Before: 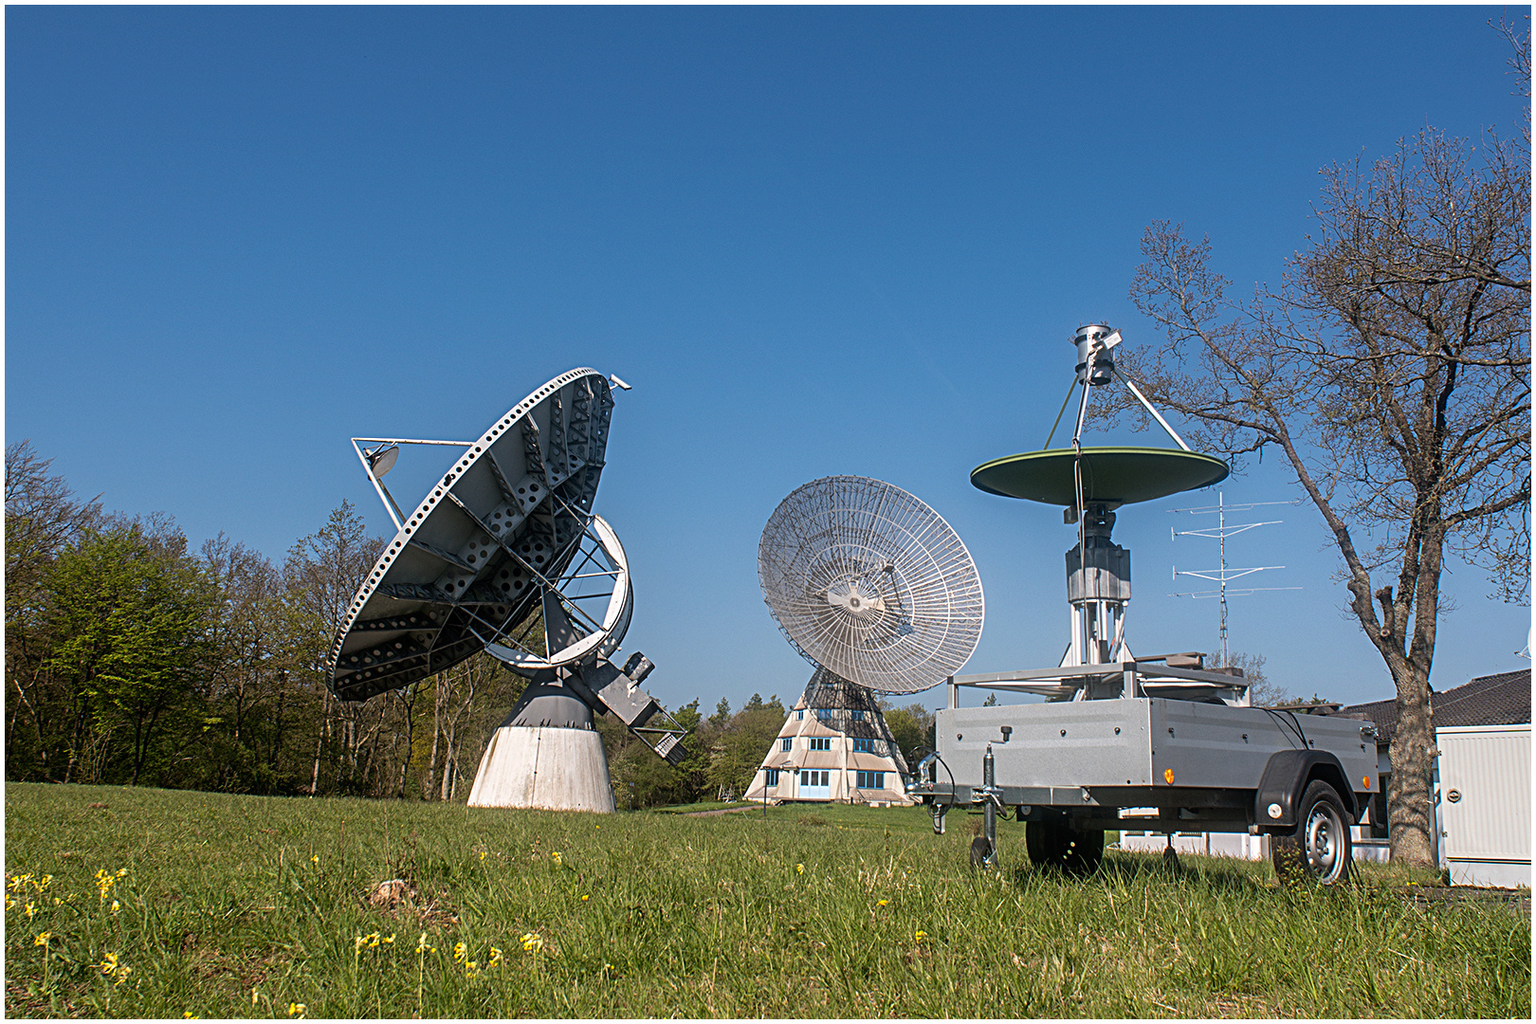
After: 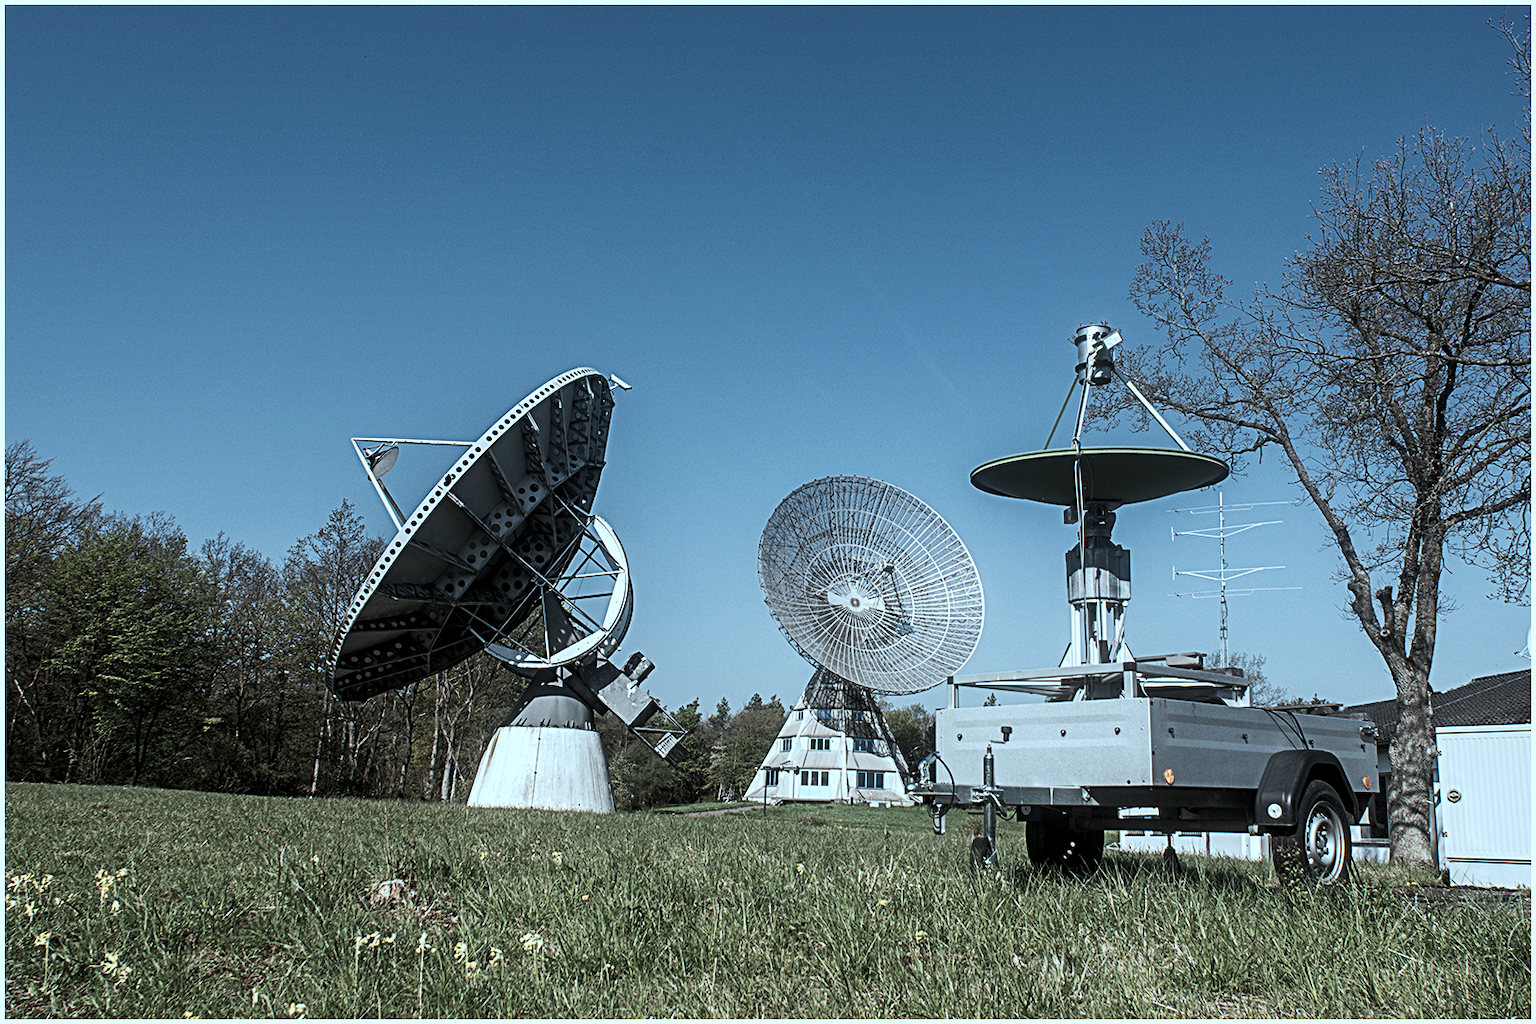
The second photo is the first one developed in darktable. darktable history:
tone equalizer: edges refinement/feathering 500, mask exposure compensation -1.57 EV, preserve details no
tone curve: curves: ch0 [(0, 0) (0.003, 0.003) (0.011, 0.012) (0.025, 0.023) (0.044, 0.04) (0.069, 0.056) (0.1, 0.082) (0.136, 0.107) (0.177, 0.144) (0.224, 0.186) (0.277, 0.237) (0.335, 0.297) (0.399, 0.37) (0.468, 0.465) (0.543, 0.567) (0.623, 0.68) (0.709, 0.782) (0.801, 0.86) (0.898, 0.924) (1, 1)], preserve colors none
contrast brightness saturation: contrast 0.101, saturation -0.366
color correction: highlights a* -13.21, highlights b* -17.87, saturation 0.708
local contrast: highlights 101%, shadows 101%, detail 119%, midtone range 0.2
